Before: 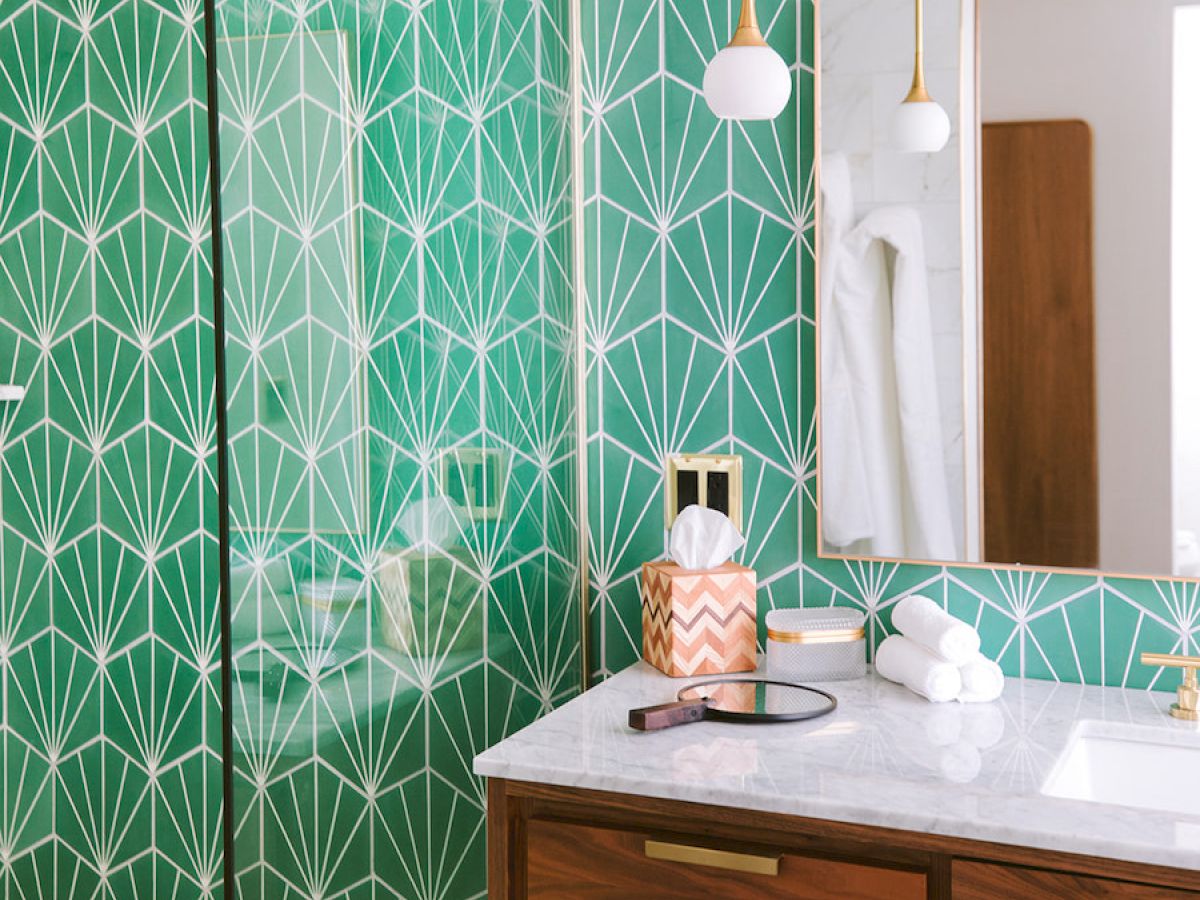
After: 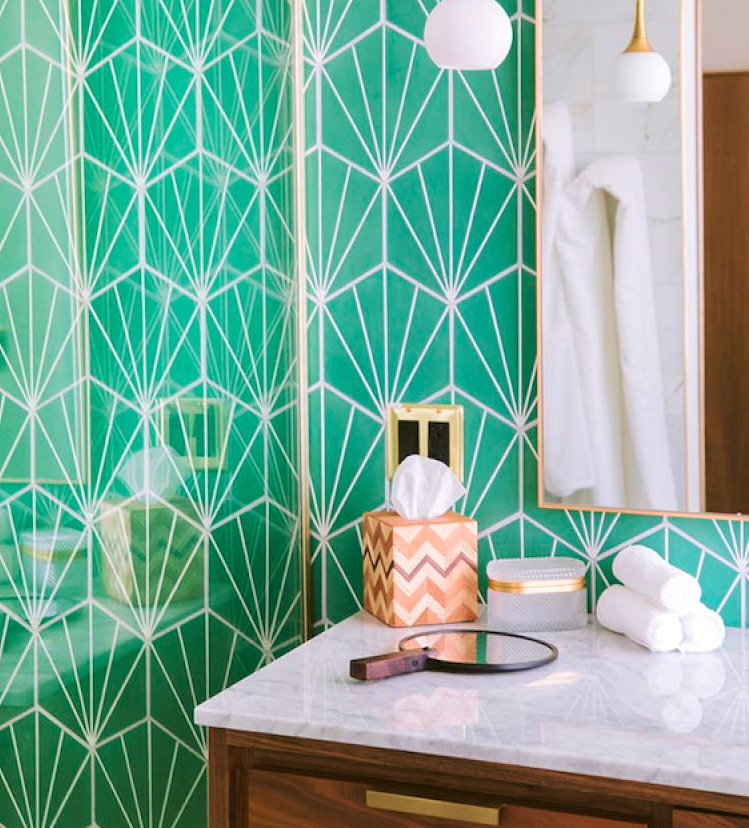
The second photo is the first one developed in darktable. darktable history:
crop and rotate: left 23.303%, top 5.646%, right 14.2%, bottom 2.262%
velvia: strength 44.58%
